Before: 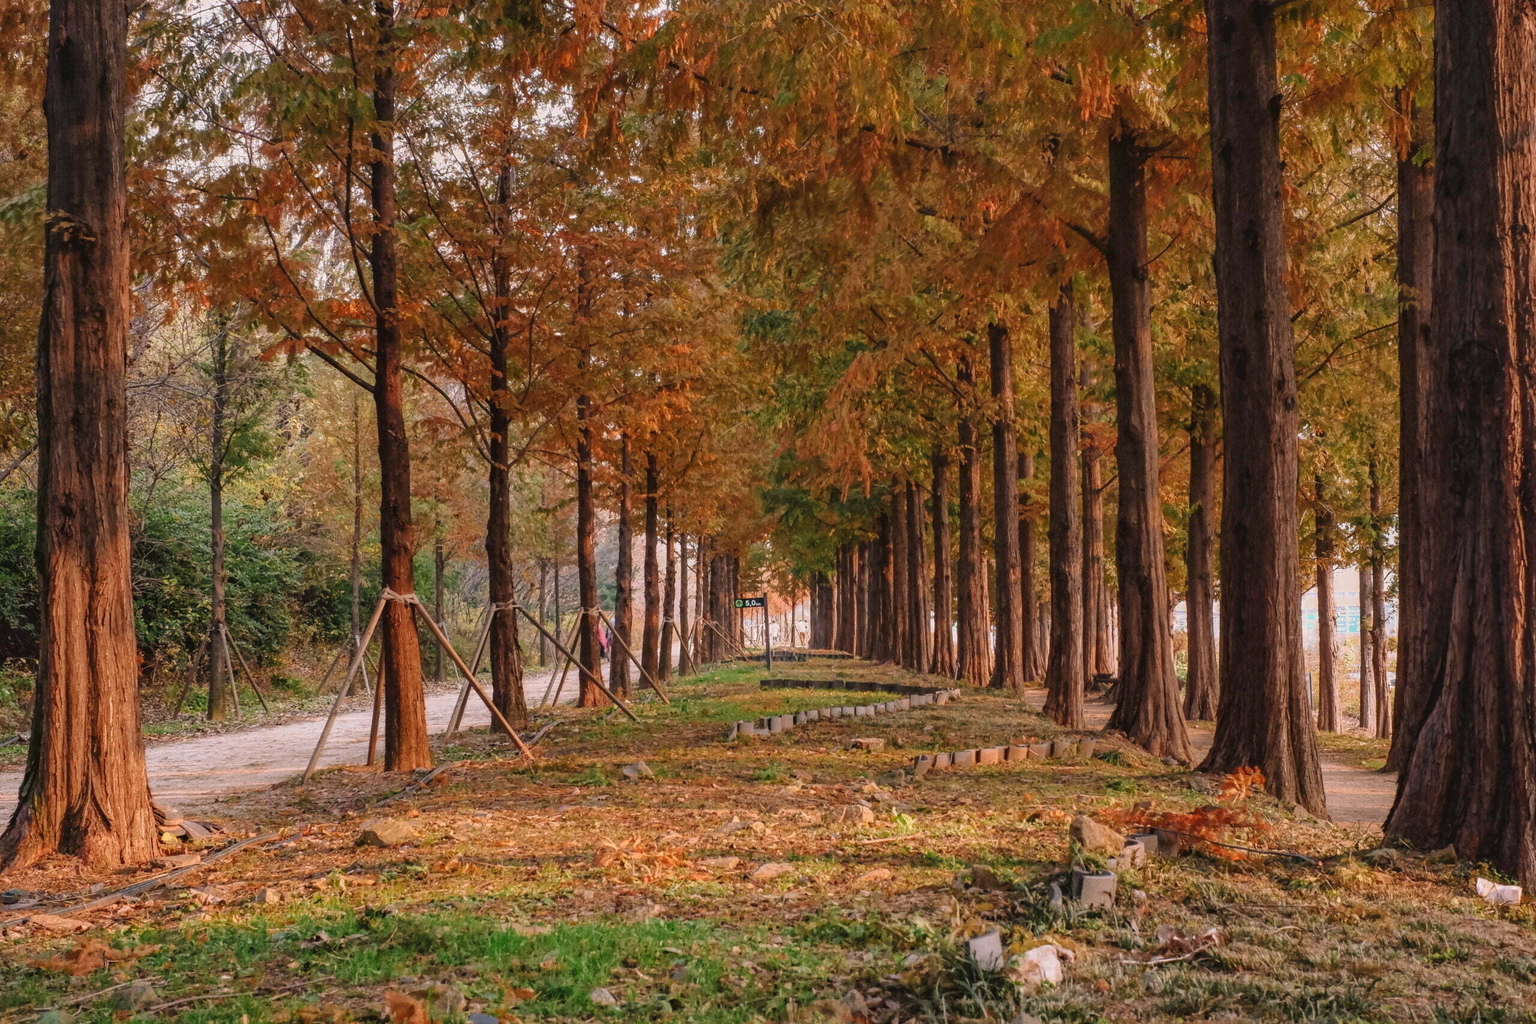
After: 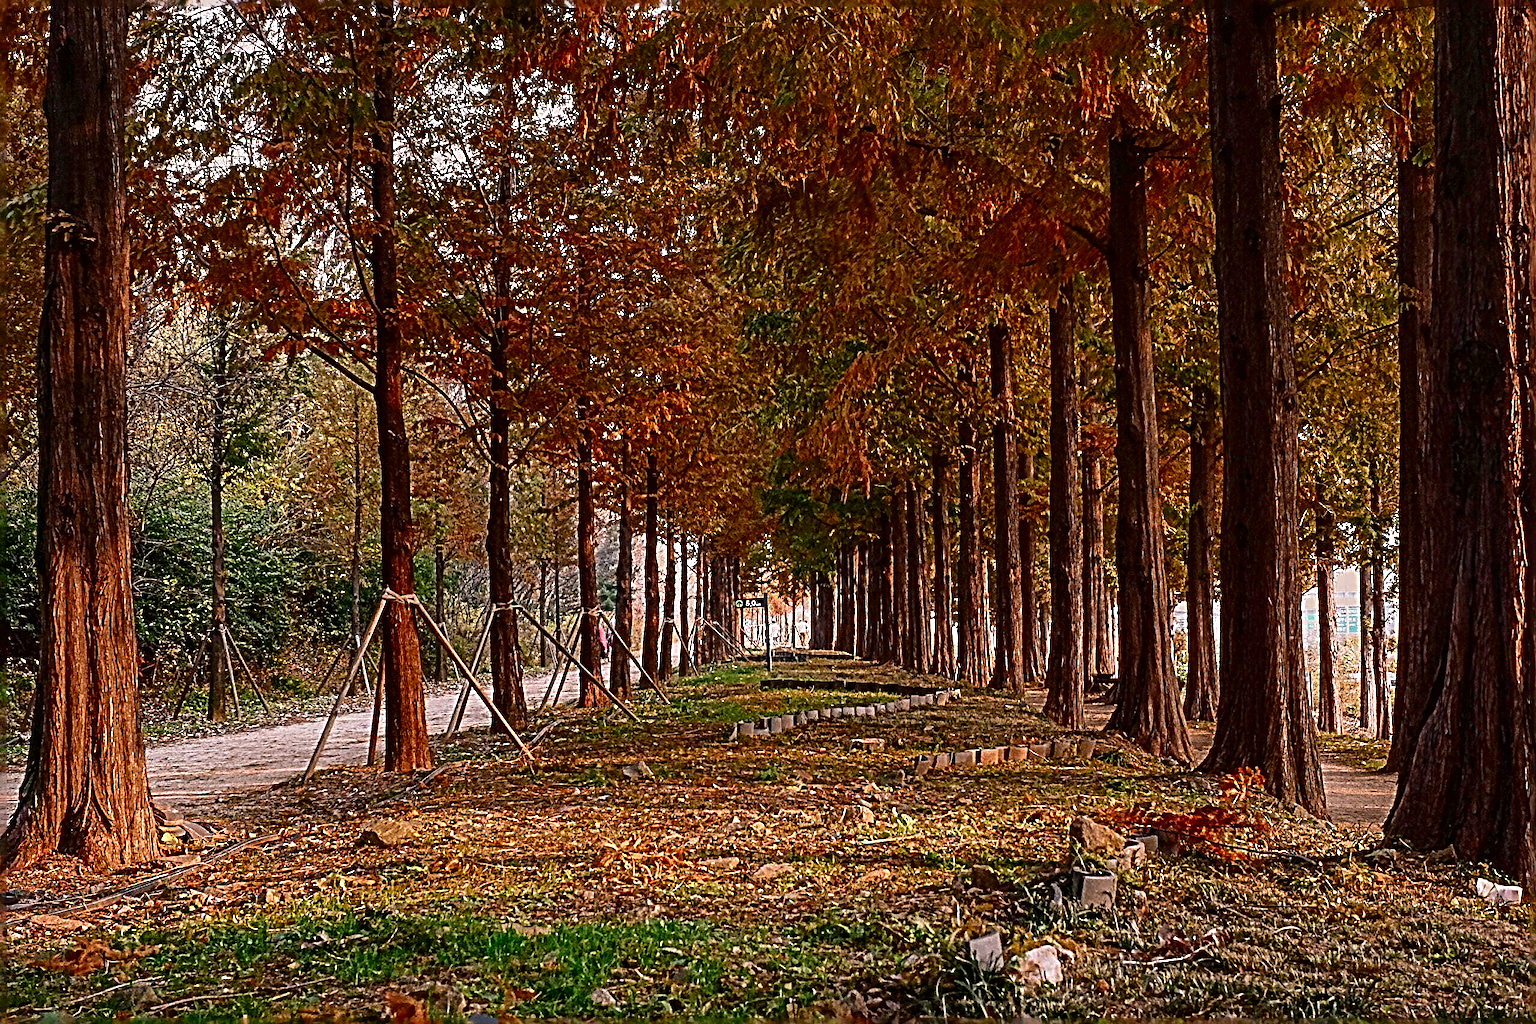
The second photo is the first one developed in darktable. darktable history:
sharpen: radius 4.001, amount 2
contrast brightness saturation: contrast 0.13, brightness -0.24, saturation 0.14
